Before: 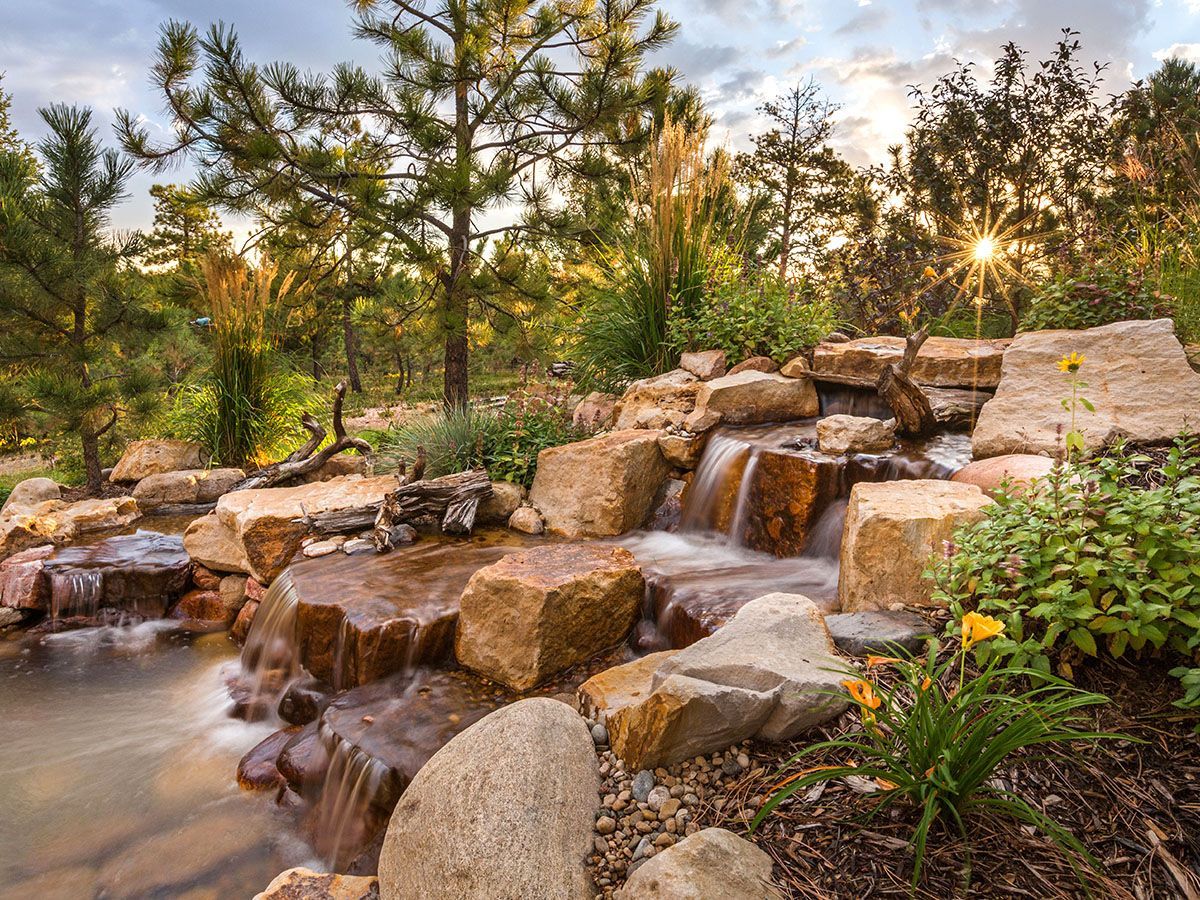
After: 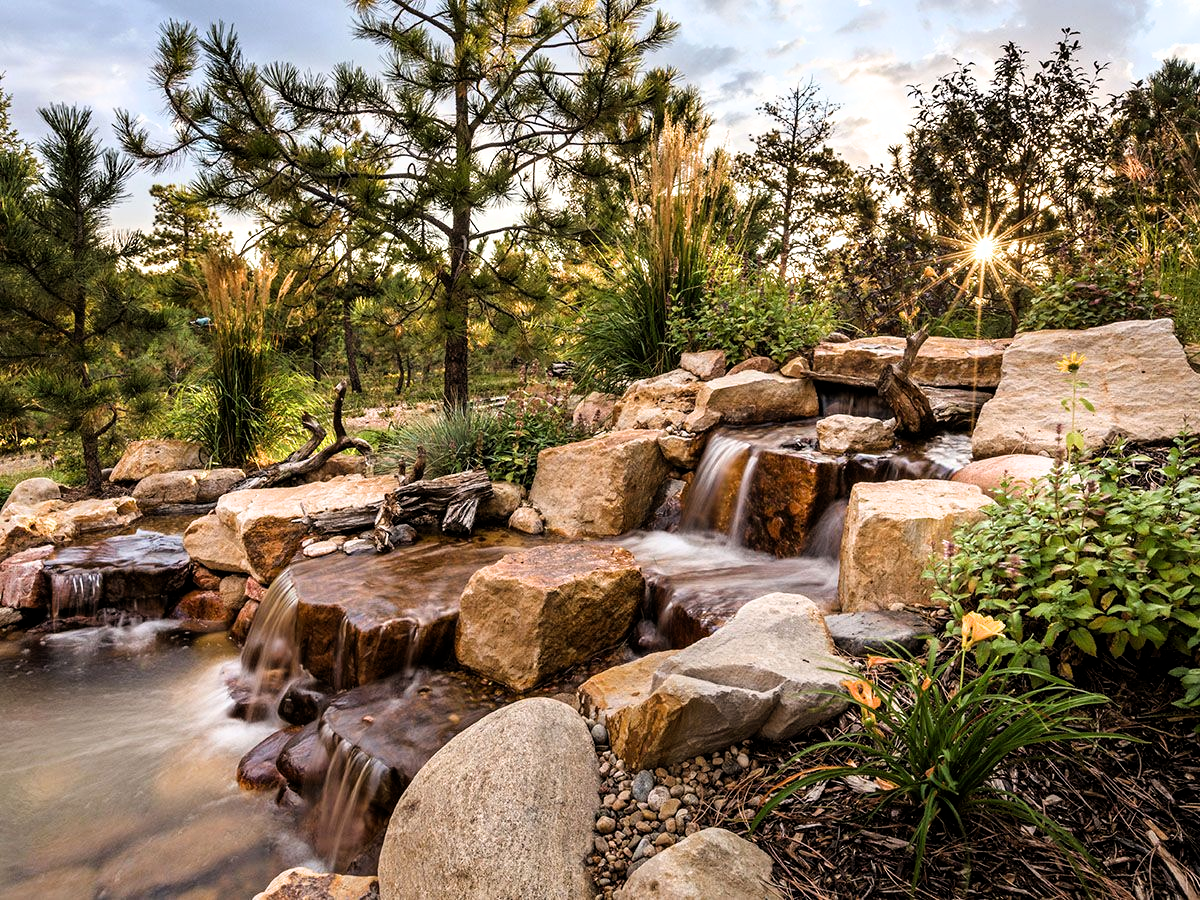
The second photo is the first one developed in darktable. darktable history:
exposure: exposure -0.001 EV, compensate exposure bias true, compensate highlight preservation false
filmic rgb: black relative exposure -8.66 EV, white relative exposure 2.73 EV, target black luminance 0%, hardness 6.26, latitude 77.07%, contrast 1.327, shadows ↔ highlights balance -0.327%, color science v6 (2022)
